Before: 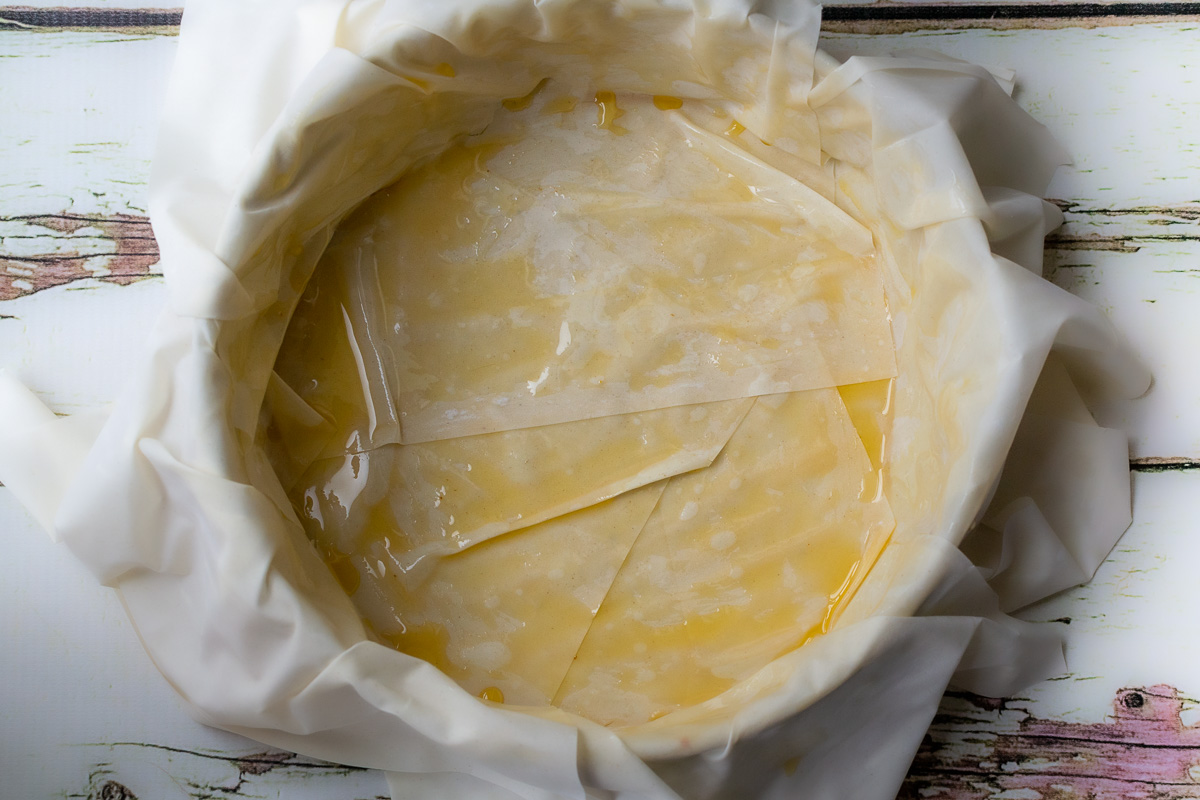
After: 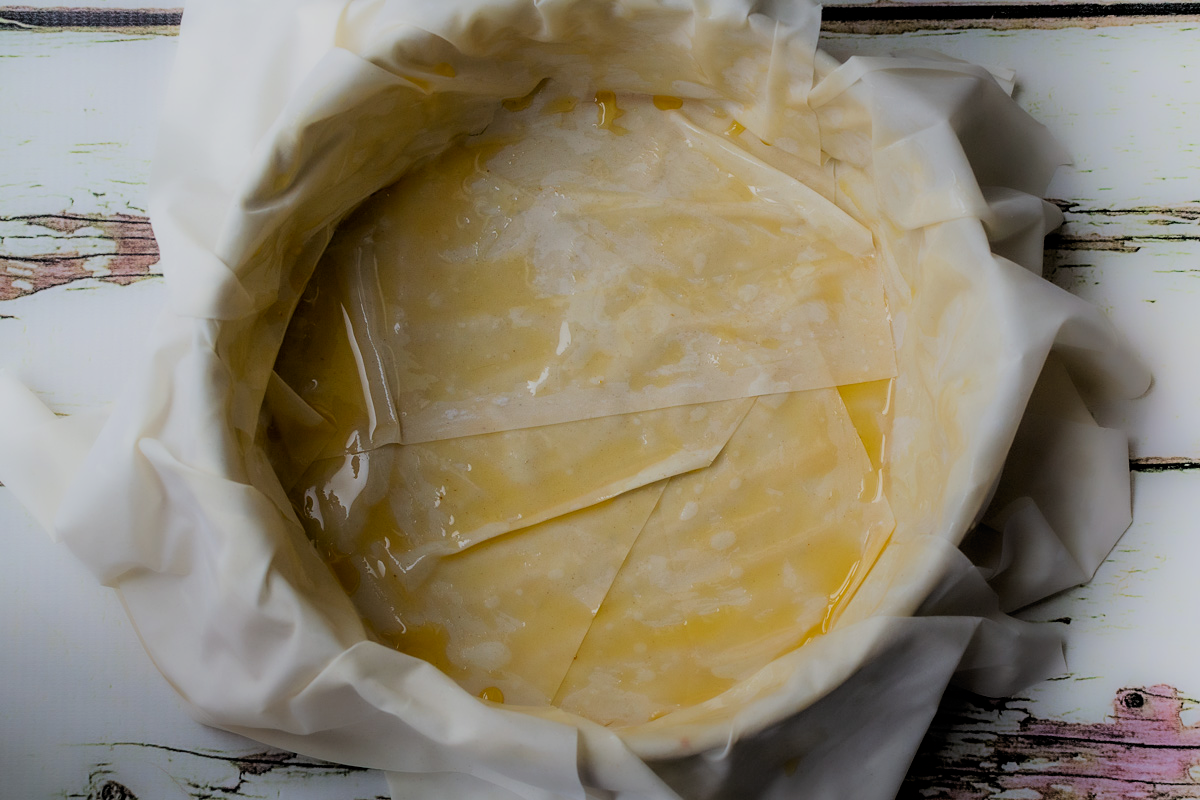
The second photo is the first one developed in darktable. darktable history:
contrast brightness saturation: brightness -0.095
filmic rgb: black relative exposure -5.02 EV, white relative exposure 3.97 EV, hardness 2.9, contrast 1.097, highlights saturation mix -18.51%, color science v6 (2022)
